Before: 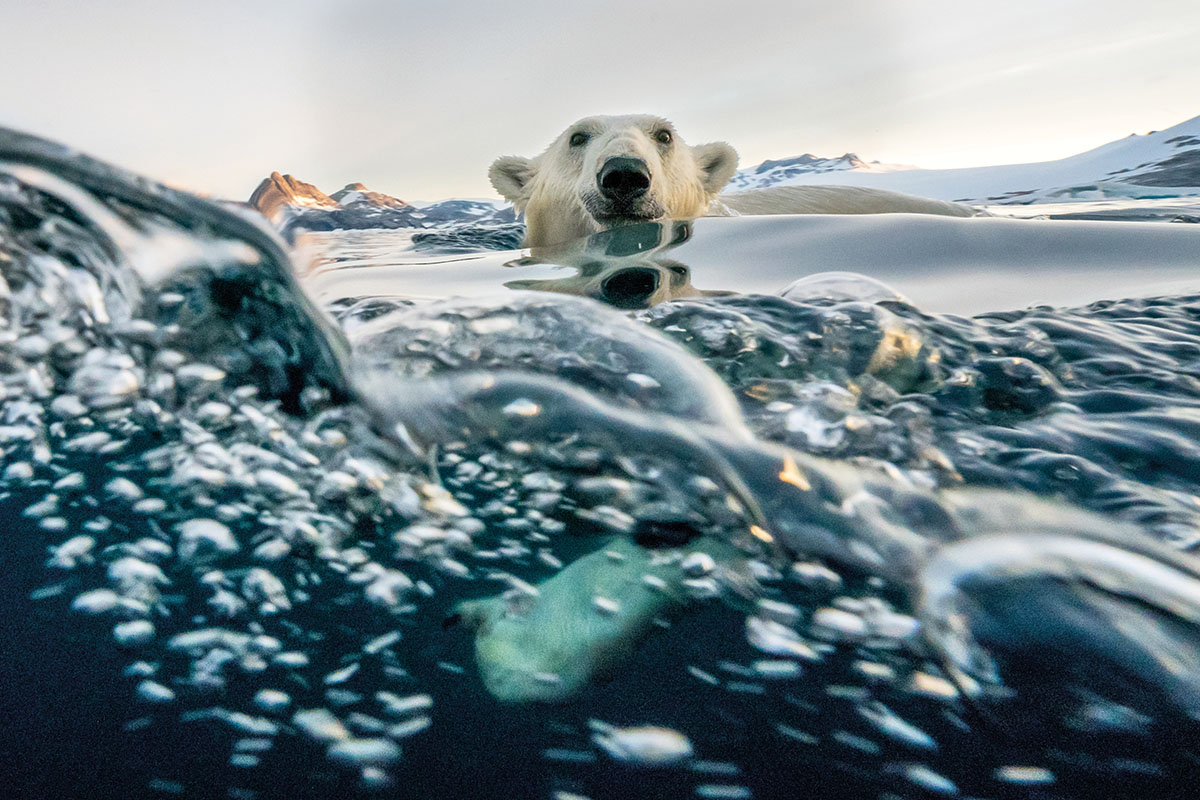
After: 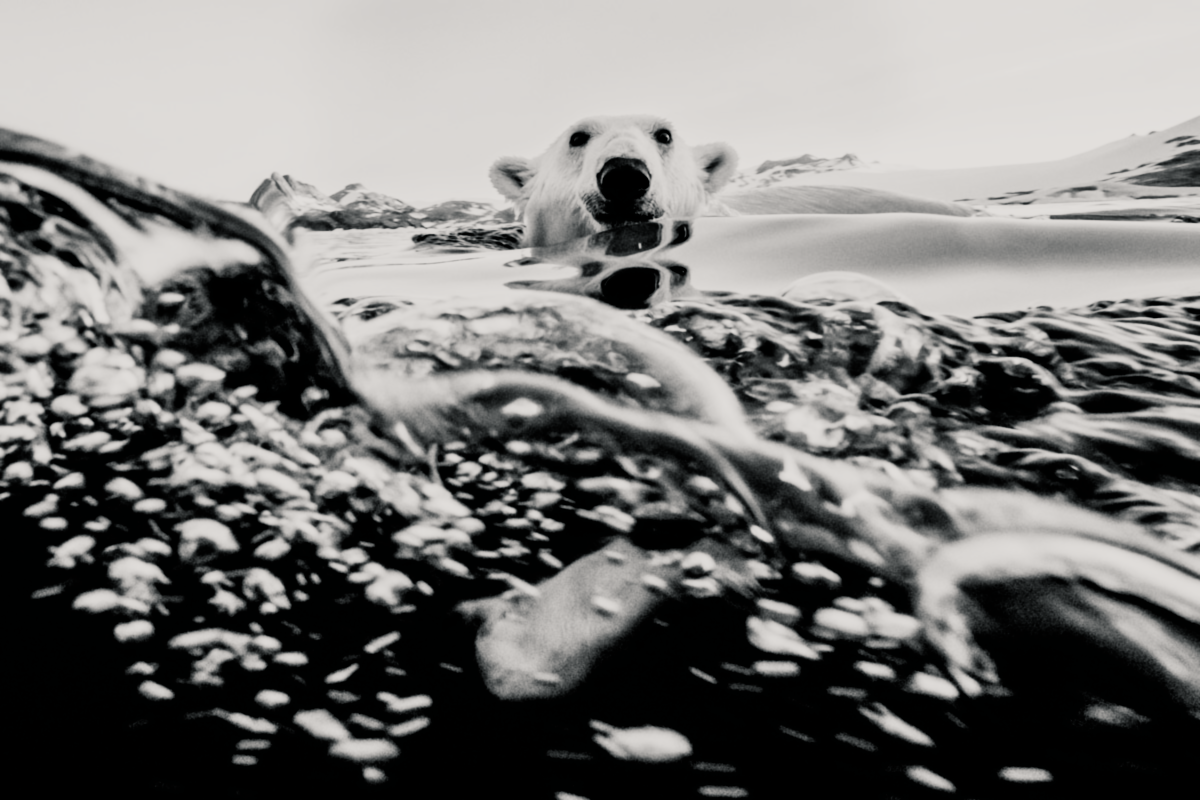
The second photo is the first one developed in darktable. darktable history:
lowpass: radius 0.76, contrast 1.56, saturation 0, unbound 0
filmic rgb: black relative exposure -5 EV, hardness 2.88, contrast 1.2, highlights saturation mix -30%
color balance rgb: shadows lift › chroma 2%, shadows lift › hue 217.2°, power › hue 60°, highlights gain › chroma 1%, highlights gain › hue 69.6°, global offset › luminance -0.5%, perceptual saturation grading › global saturation 15%, global vibrance 15%
